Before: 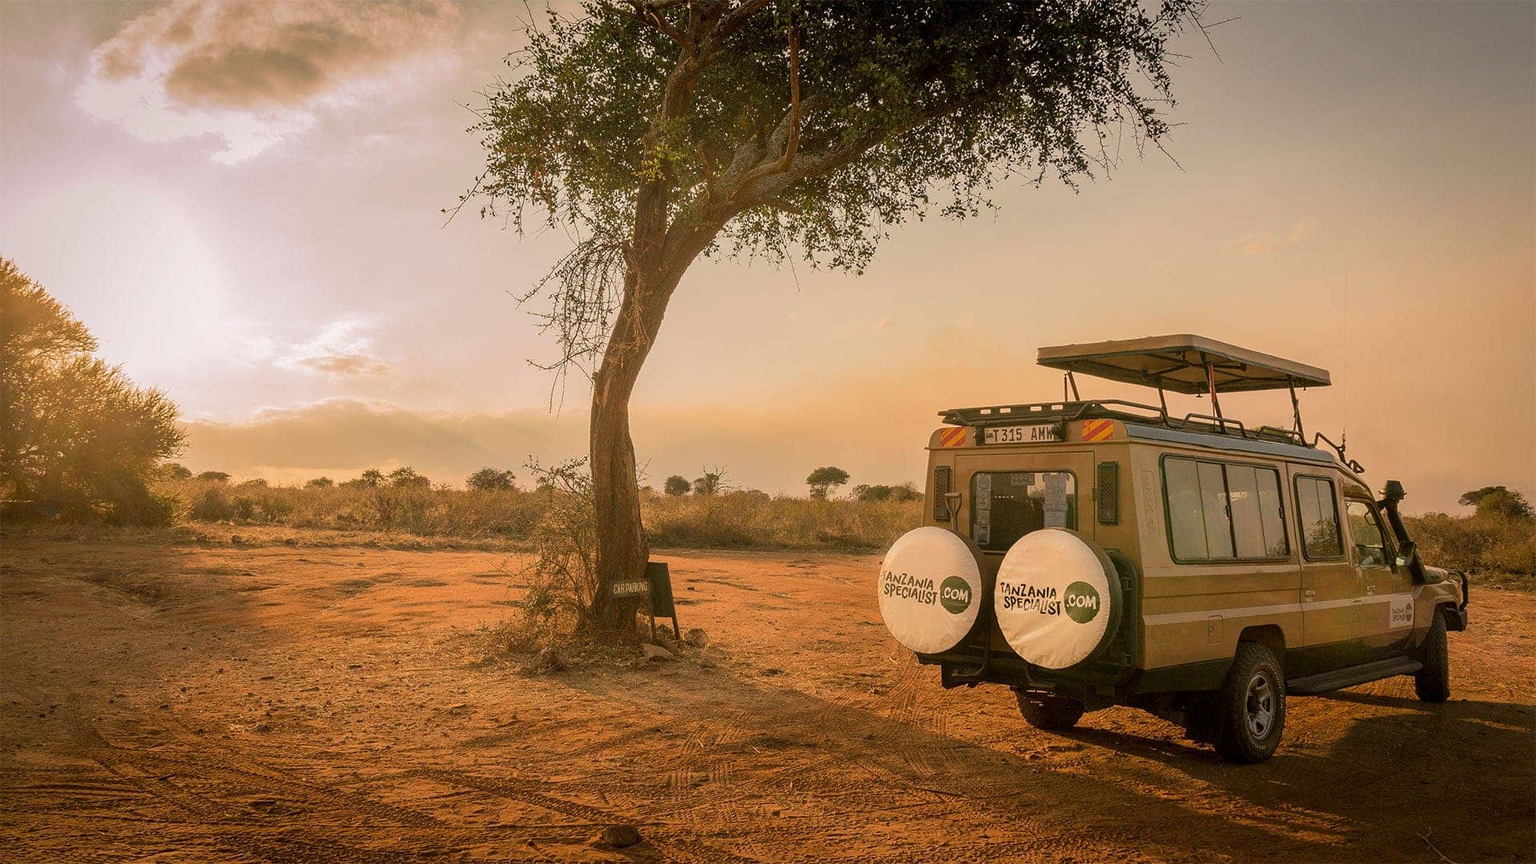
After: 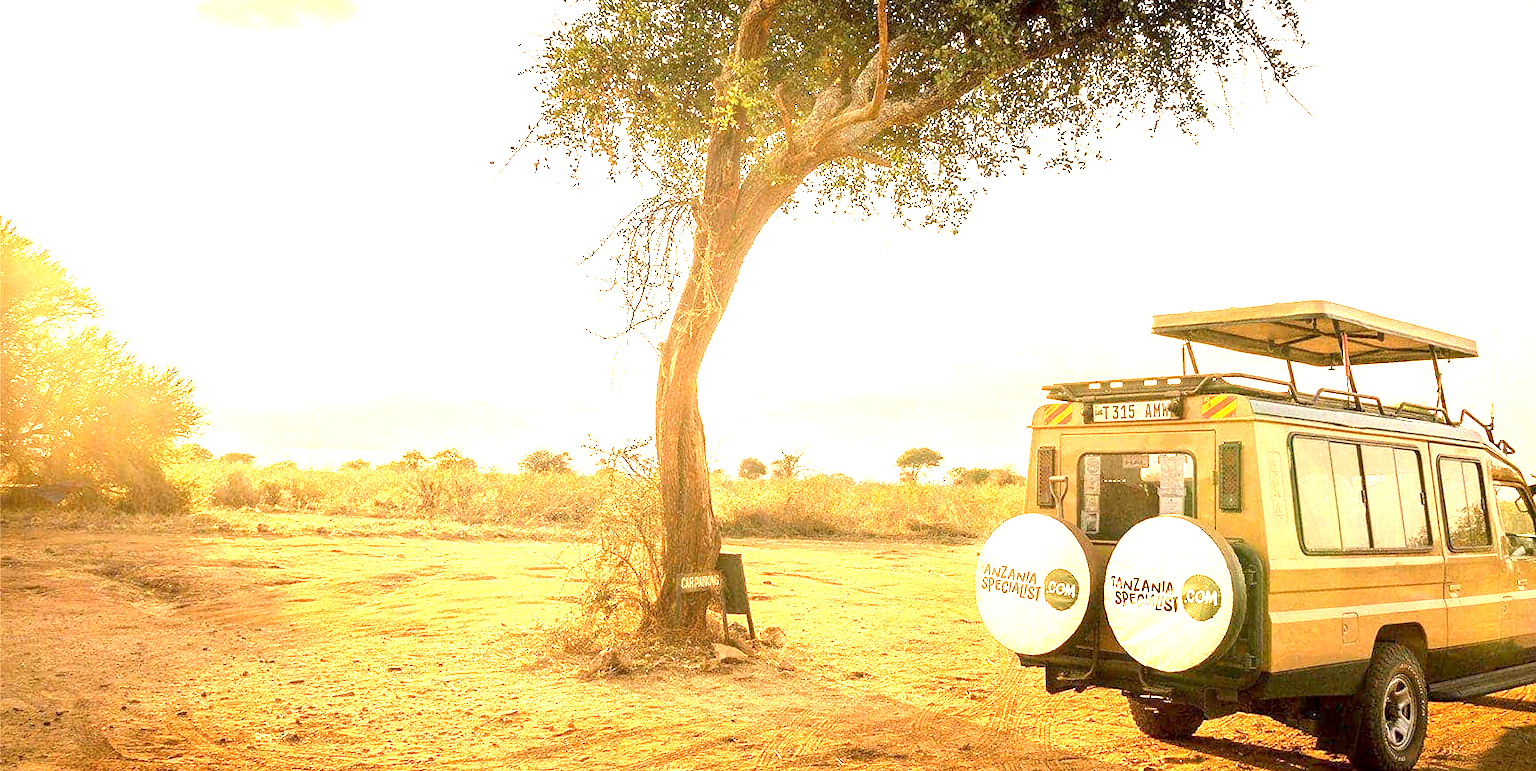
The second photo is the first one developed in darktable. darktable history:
exposure: black level correction 0.001, exposure 2.524 EV, compensate highlight preservation false
crop: top 7.441%, right 9.896%, bottom 12.032%
contrast brightness saturation: contrast 0.079, saturation 0.015
